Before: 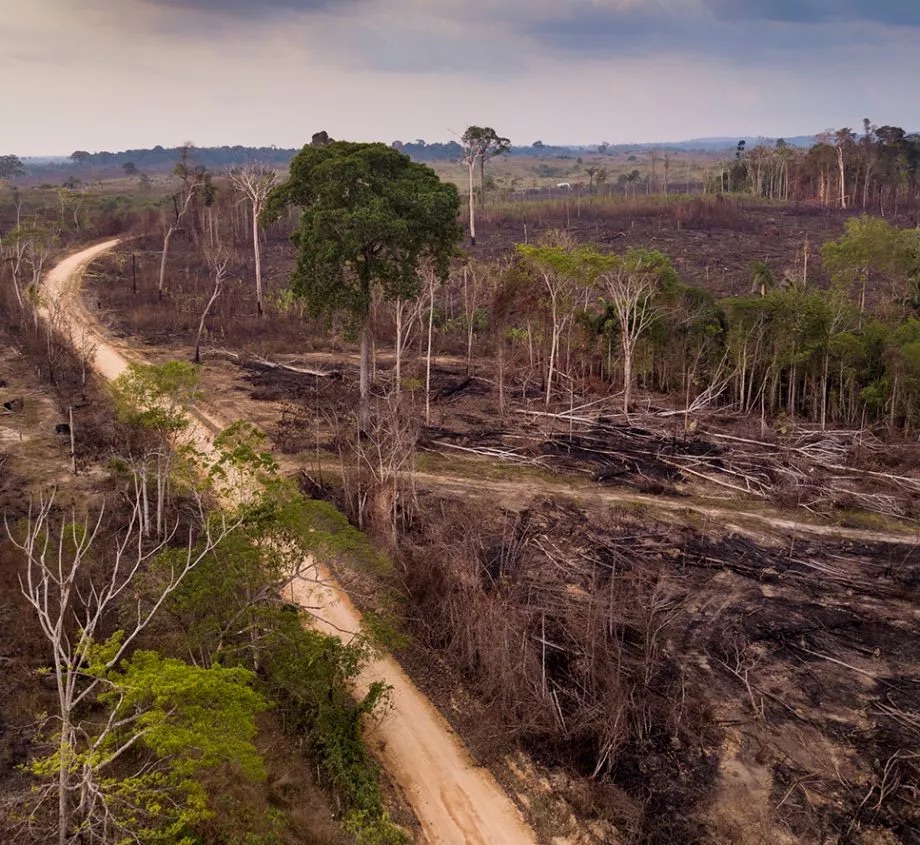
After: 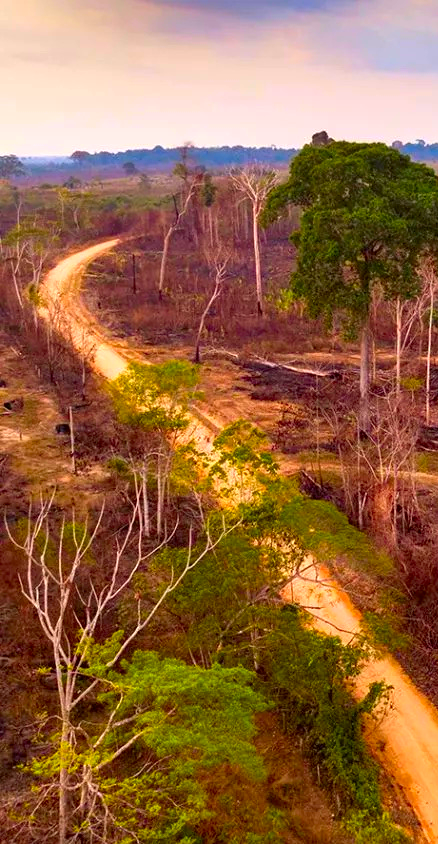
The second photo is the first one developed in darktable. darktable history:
exposure: black level correction 0.001, exposure 0.5 EV, compensate highlight preservation false
crop and rotate: left 0.062%, top 0%, right 52.29%
color correction: highlights b* 0.013, saturation 2.12
